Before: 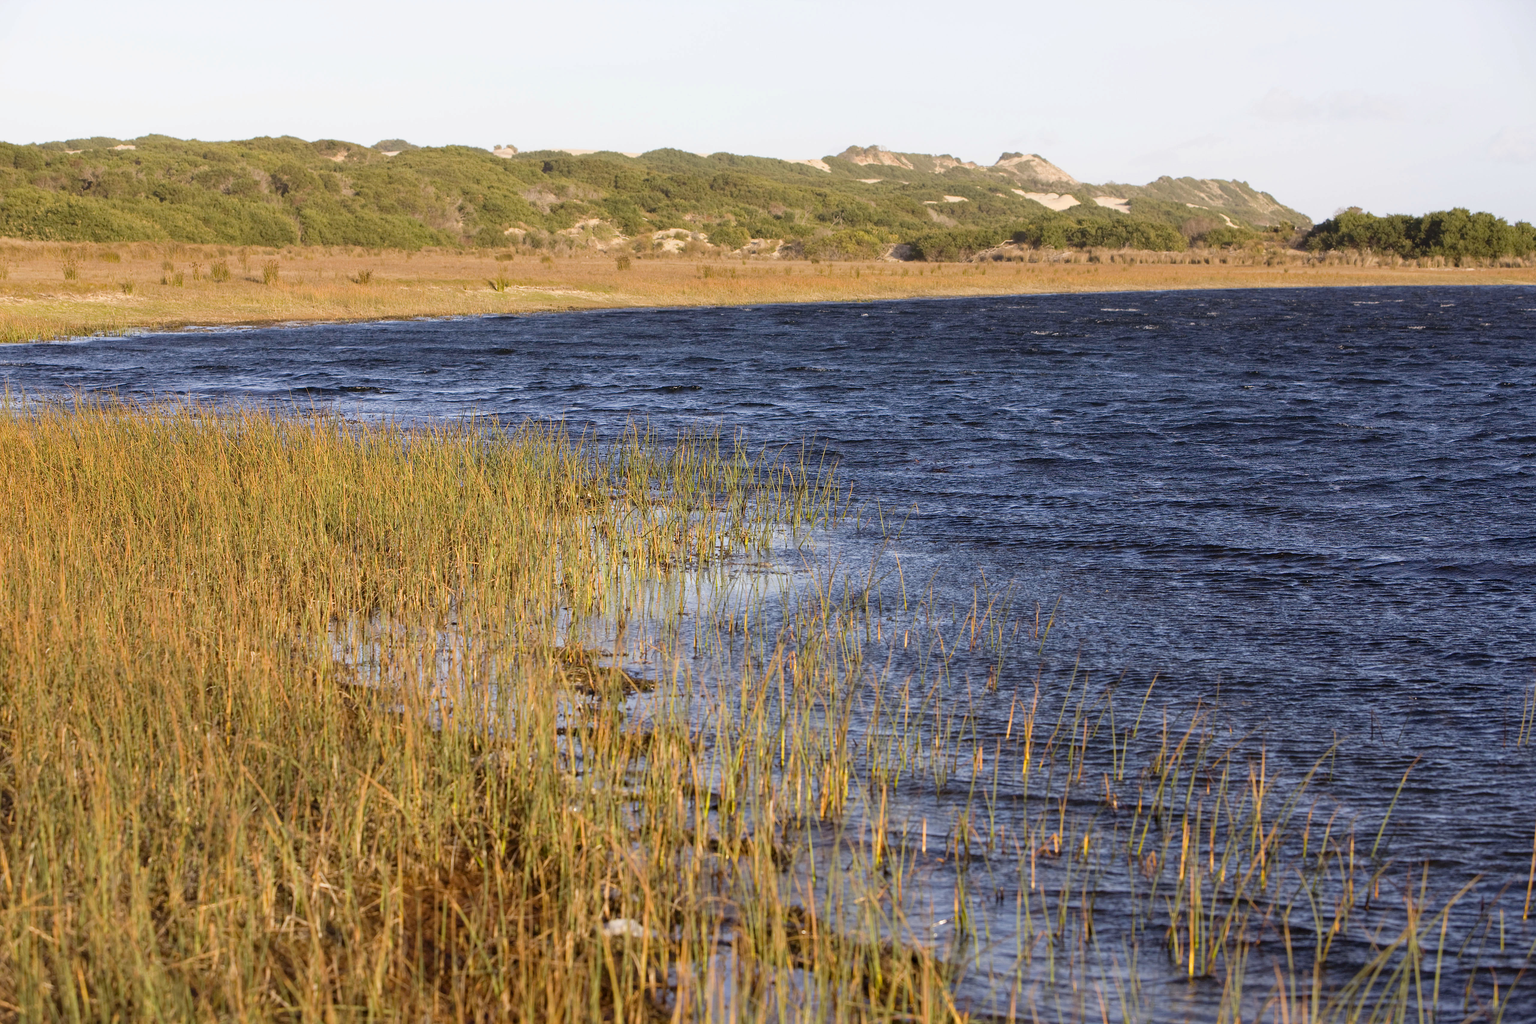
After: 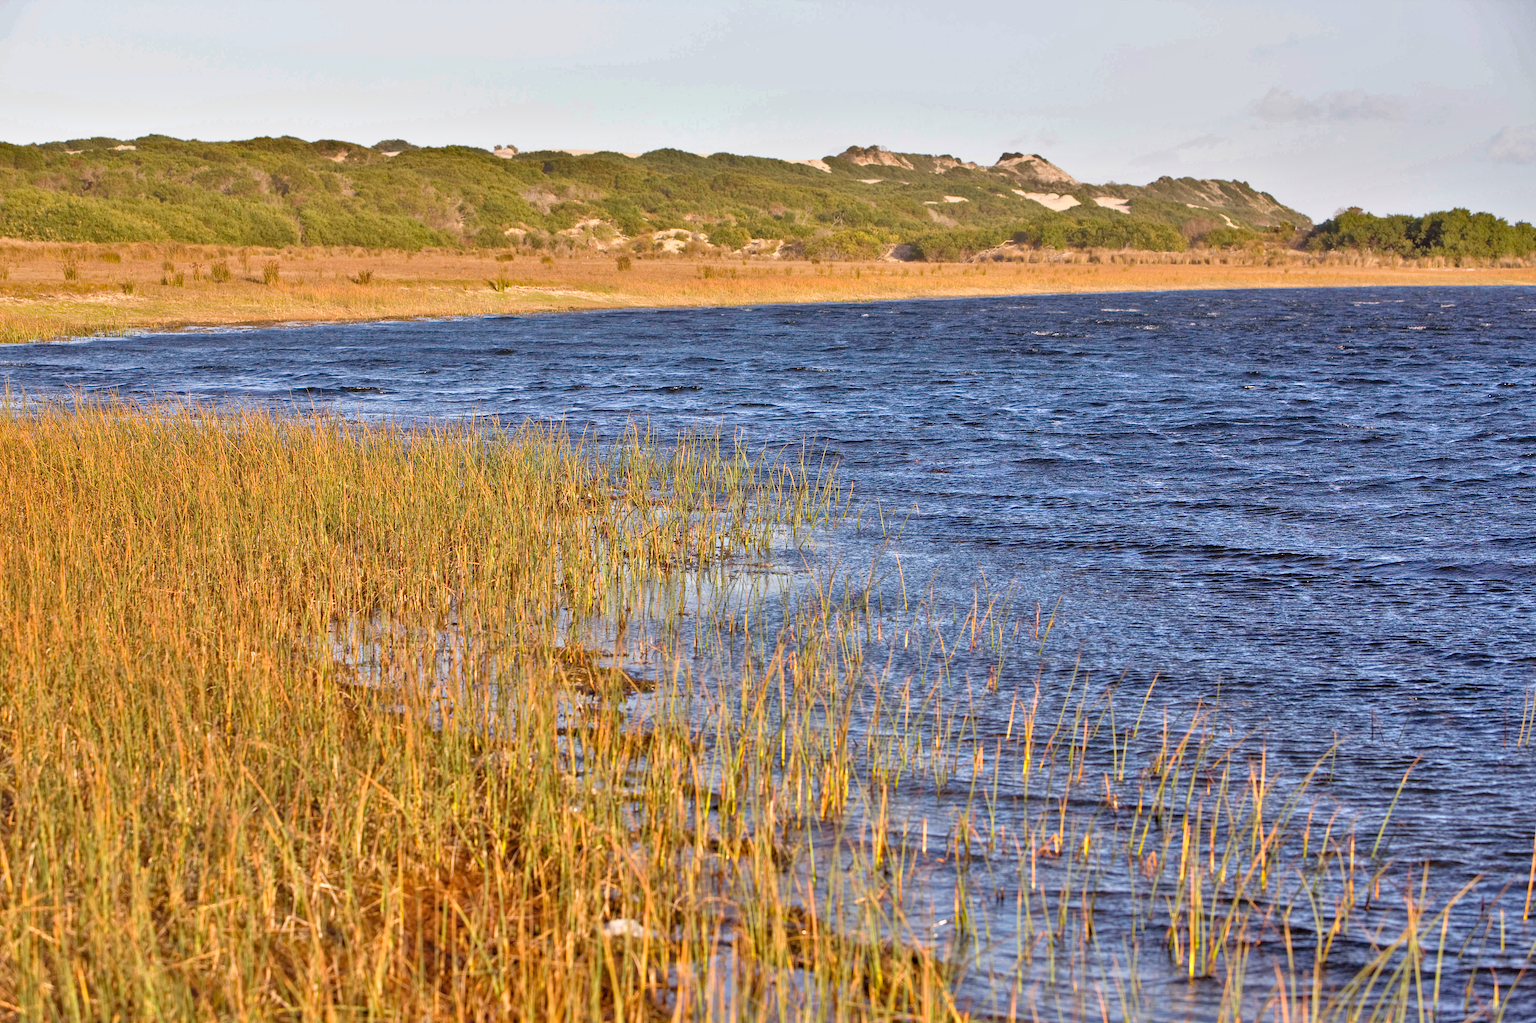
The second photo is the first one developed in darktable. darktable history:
shadows and highlights: radius 100.41, shadows 50.55, highlights -64.36, highlights color adjustment 49.82%, soften with gaussian
tone equalizer: -7 EV 0.15 EV, -6 EV 0.6 EV, -5 EV 1.15 EV, -4 EV 1.33 EV, -3 EV 1.15 EV, -2 EV 0.6 EV, -1 EV 0.15 EV, mask exposure compensation -0.5 EV
